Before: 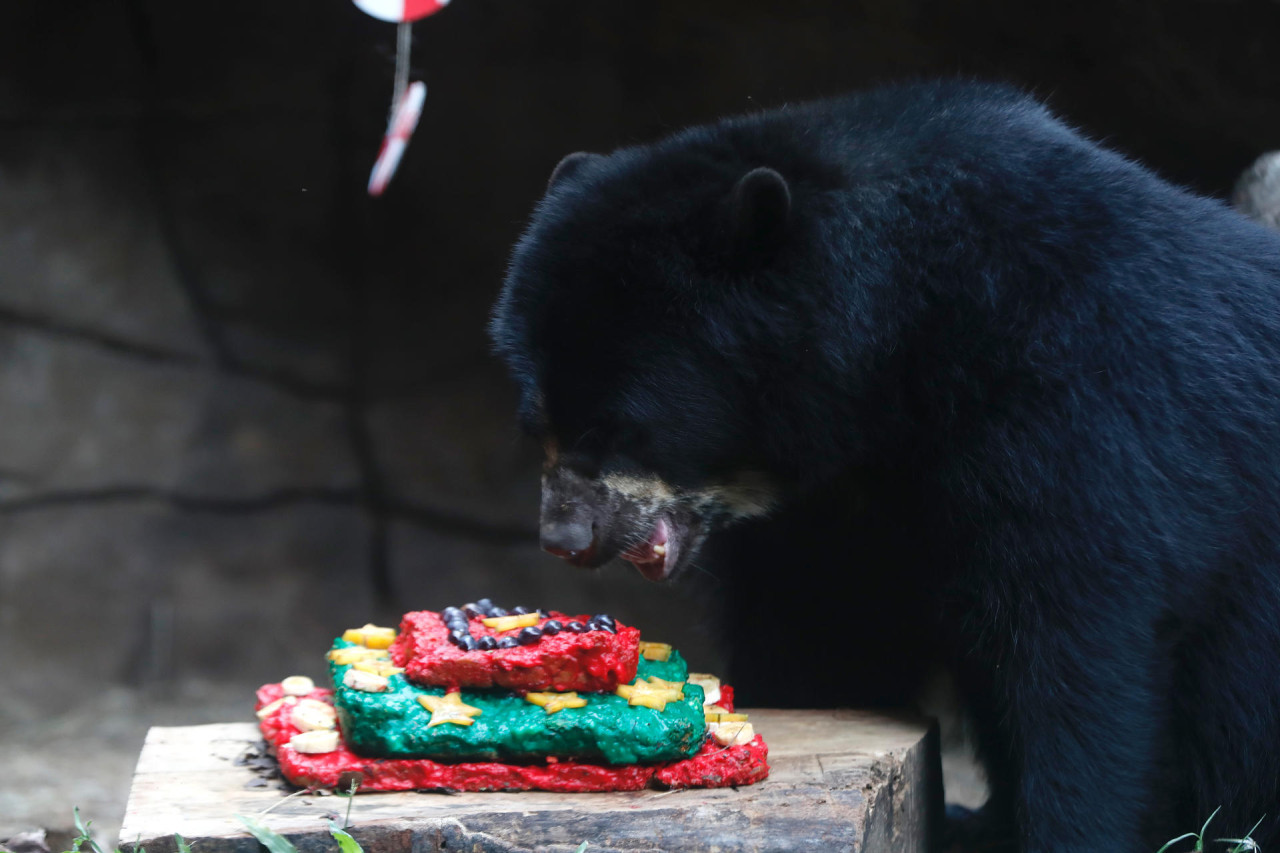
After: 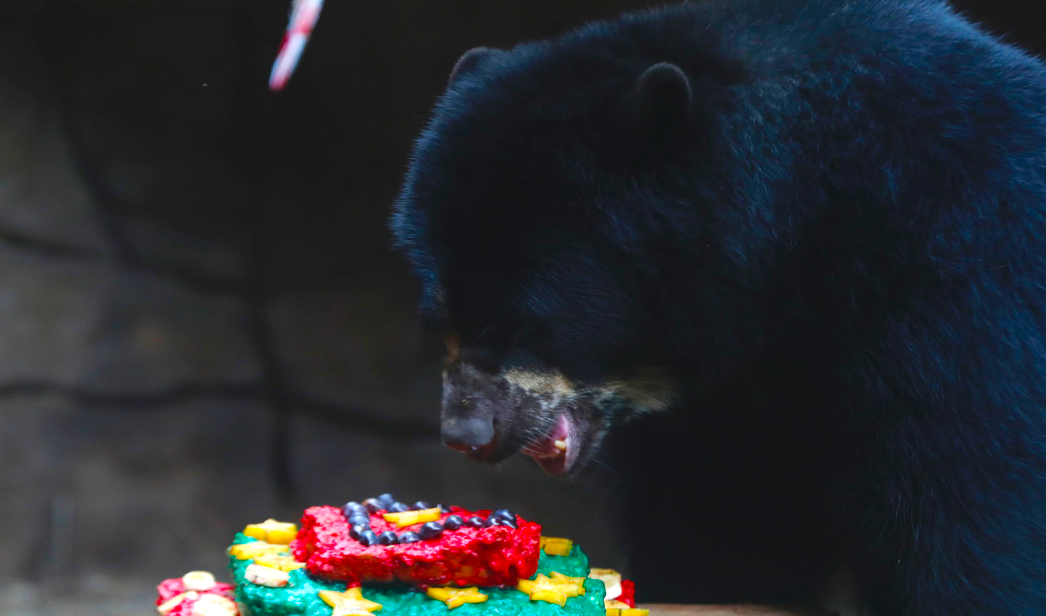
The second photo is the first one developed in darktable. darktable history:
crop: left 7.769%, top 12.312%, right 10.439%, bottom 15.437%
color balance rgb: global offset › luminance 0.486%, linear chroma grading › shadows 9.453%, linear chroma grading › highlights 10.5%, linear chroma grading › global chroma 15.227%, linear chroma grading › mid-tones 14.992%, perceptual saturation grading › global saturation 31.221%, contrast 4.665%
